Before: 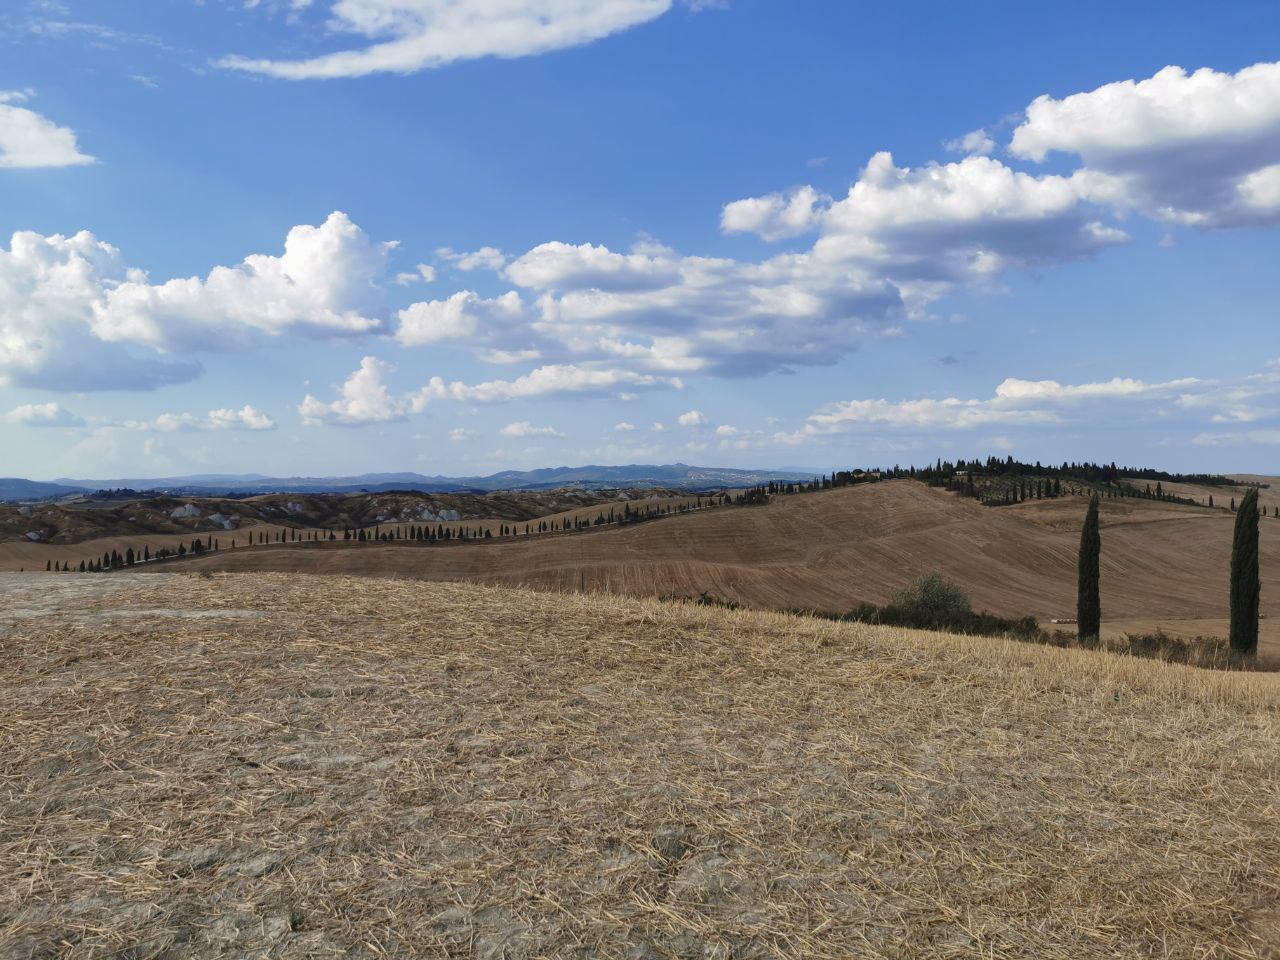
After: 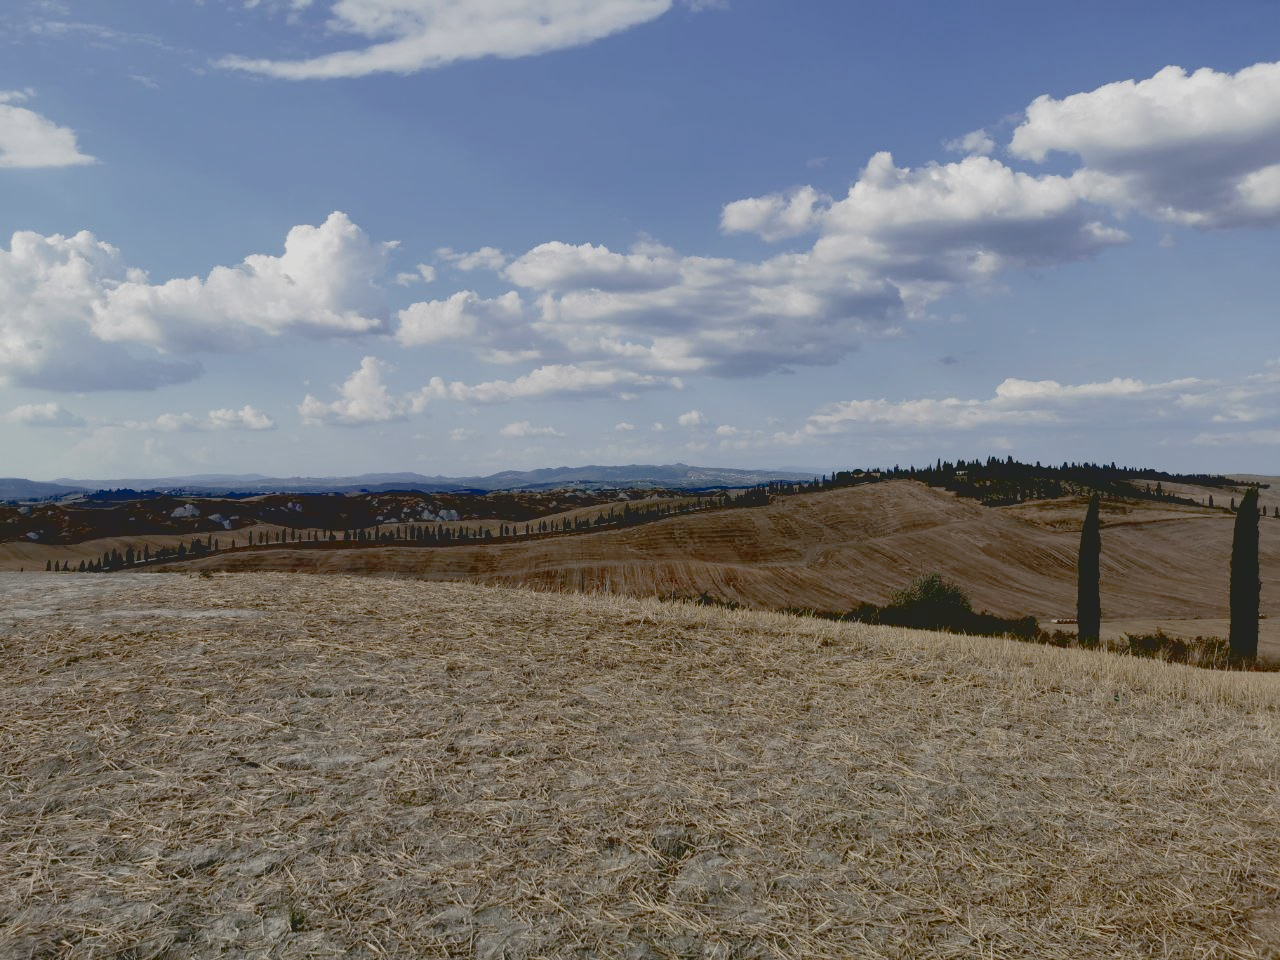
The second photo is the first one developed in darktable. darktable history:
exposure: black level correction 0.047, exposure 0.013 EV, compensate highlight preservation false
contrast brightness saturation: contrast -0.26, saturation -0.43
